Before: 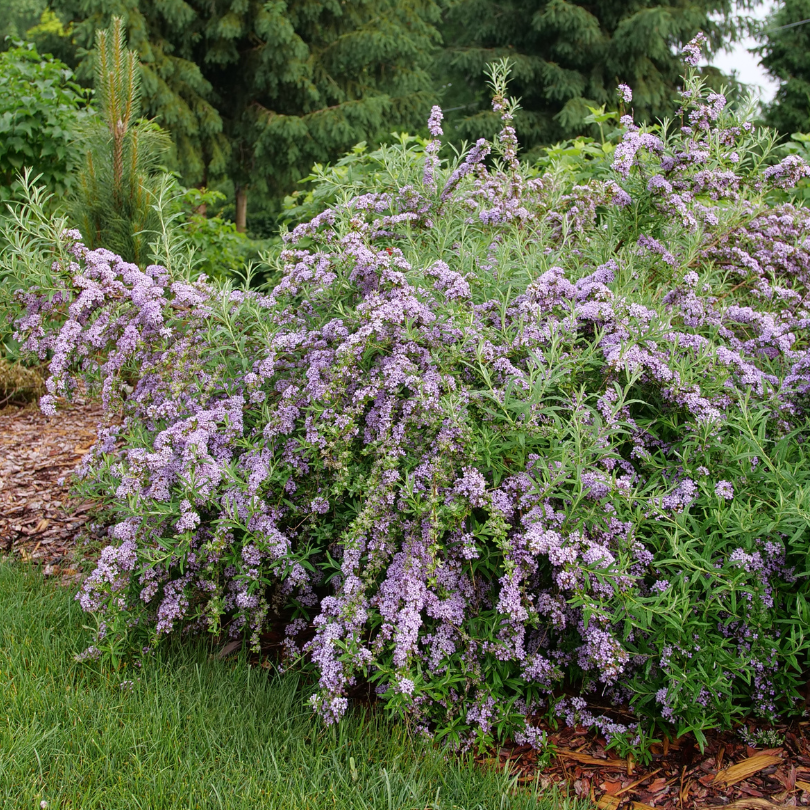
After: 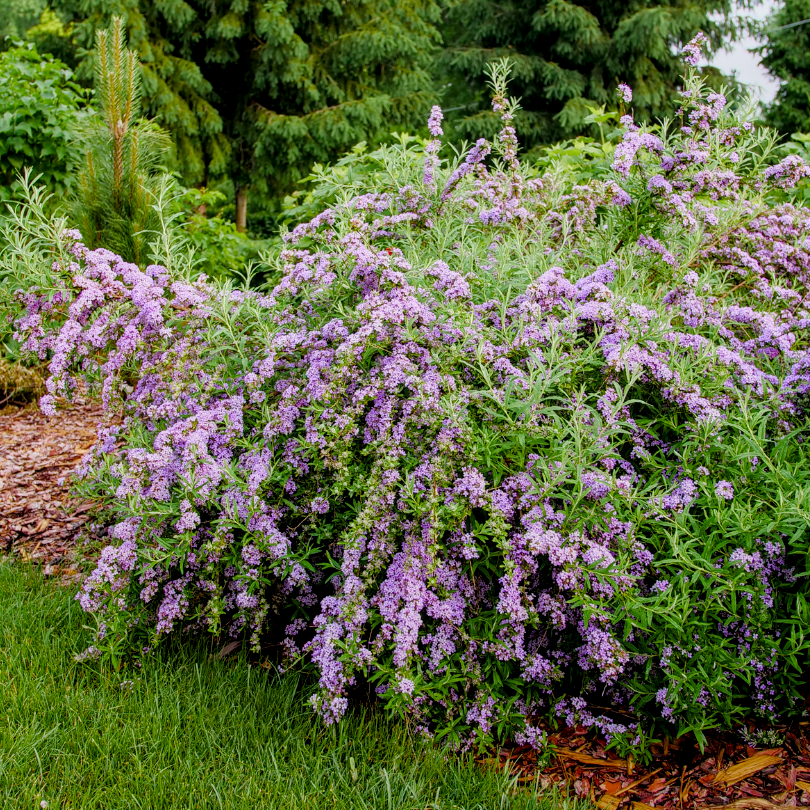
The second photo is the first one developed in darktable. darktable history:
filmic rgb: black relative exposure -7.65 EV, white relative exposure 4.56 EV, hardness 3.61, color science v6 (2022)
local contrast: on, module defaults
tone equalizer: on, module defaults
color balance rgb: perceptual saturation grading › global saturation 25%, perceptual saturation grading › highlights -50%, perceptual saturation grading › shadows 30%, perceptual brilliance grading › global brilliance 12%, global vibrance 20%
color zones: curves: ch1 [(0.25, 0.5) (0.747, 0.71)]
graduated density: rotation -180°, offset 27.42
